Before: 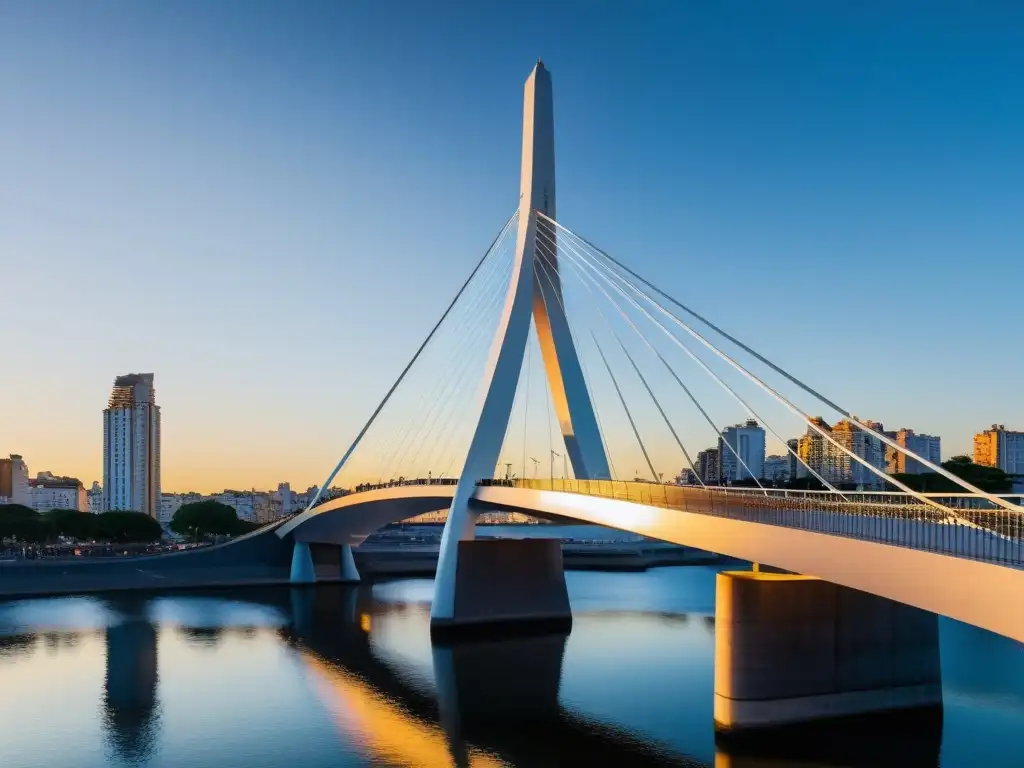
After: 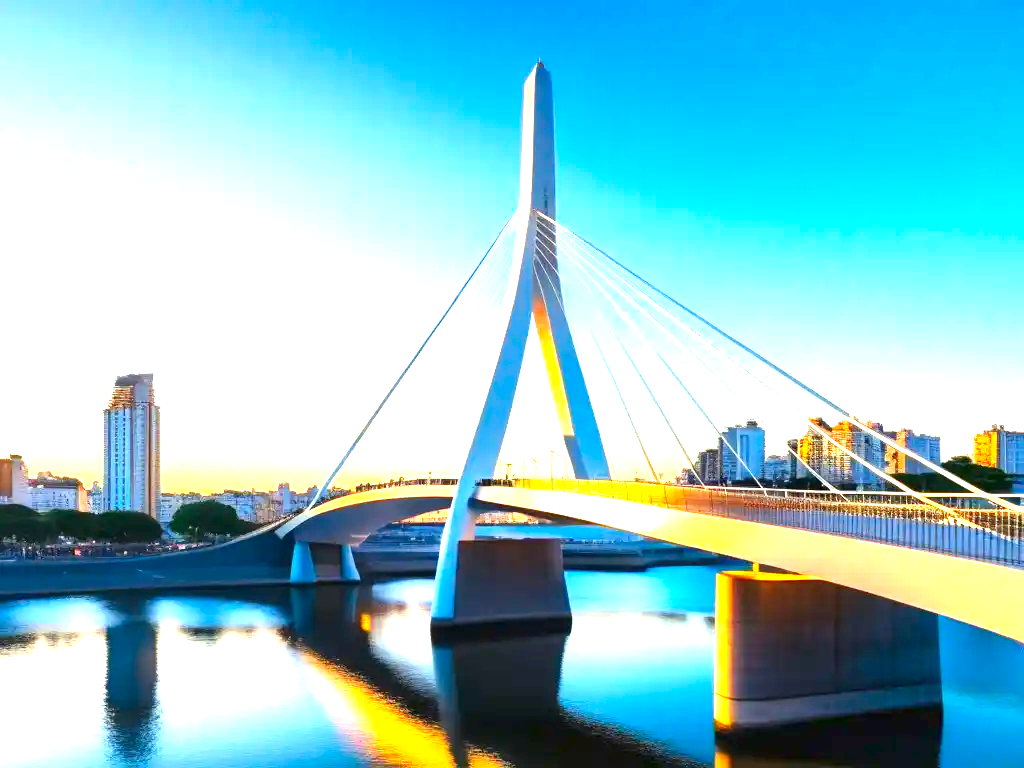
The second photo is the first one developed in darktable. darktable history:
exposure: black level correction 0, exposure 1.76 EV, compensate exposure bias true, compensate highlight preservation false
color correction: highlights b* 0.005, saturation 1.36
